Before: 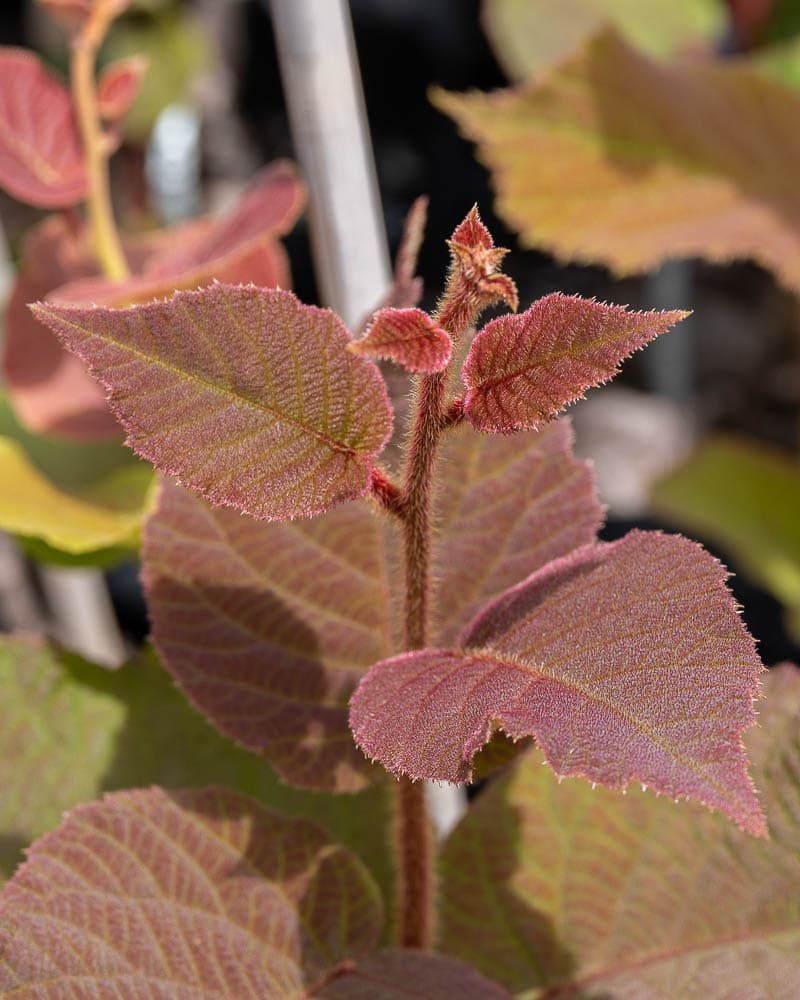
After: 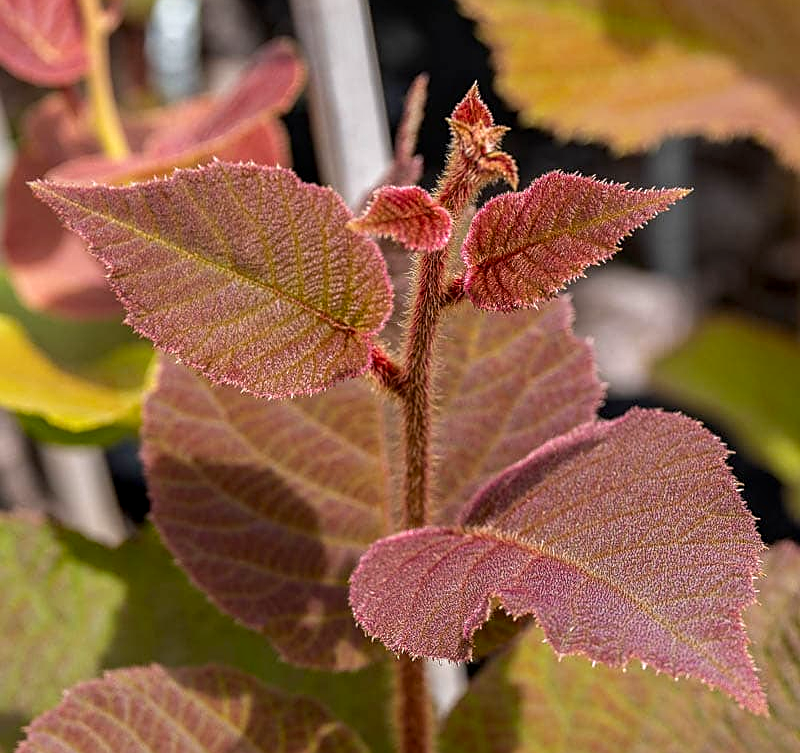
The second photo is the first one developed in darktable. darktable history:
crop and rotate: top 12.252%, bottom 12.402%
sharpen: on, module defaults
color balance rgb: power › hue 315.45°, perceptual saturation grading › global saturation 16.83%
local contrast: on, module defaults
